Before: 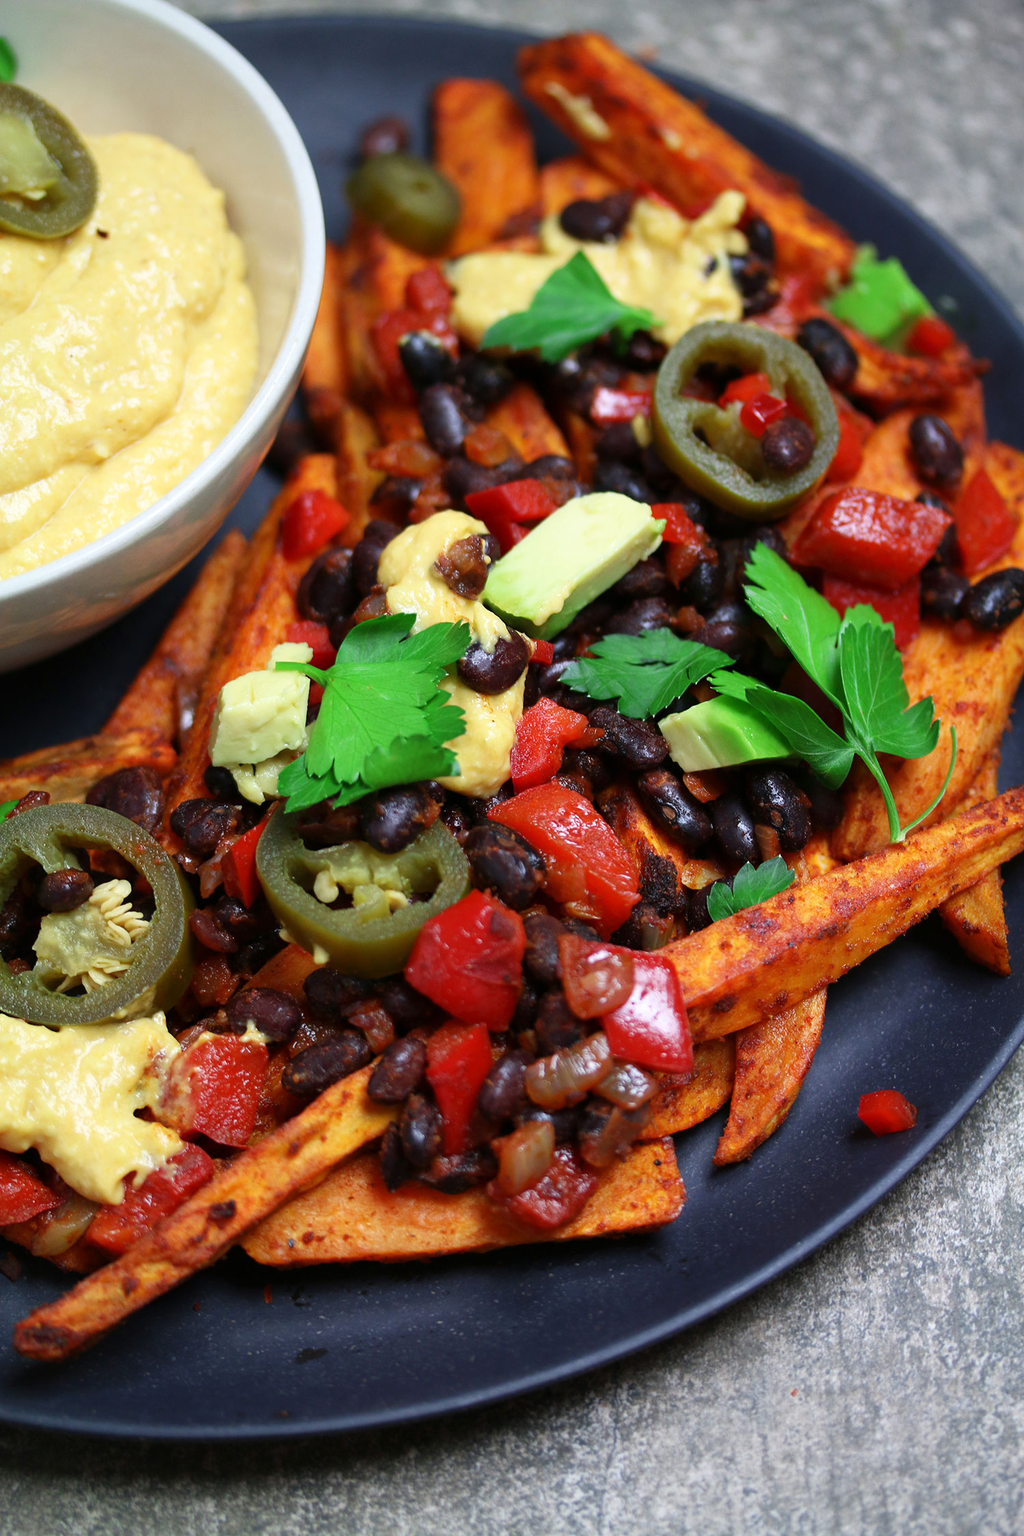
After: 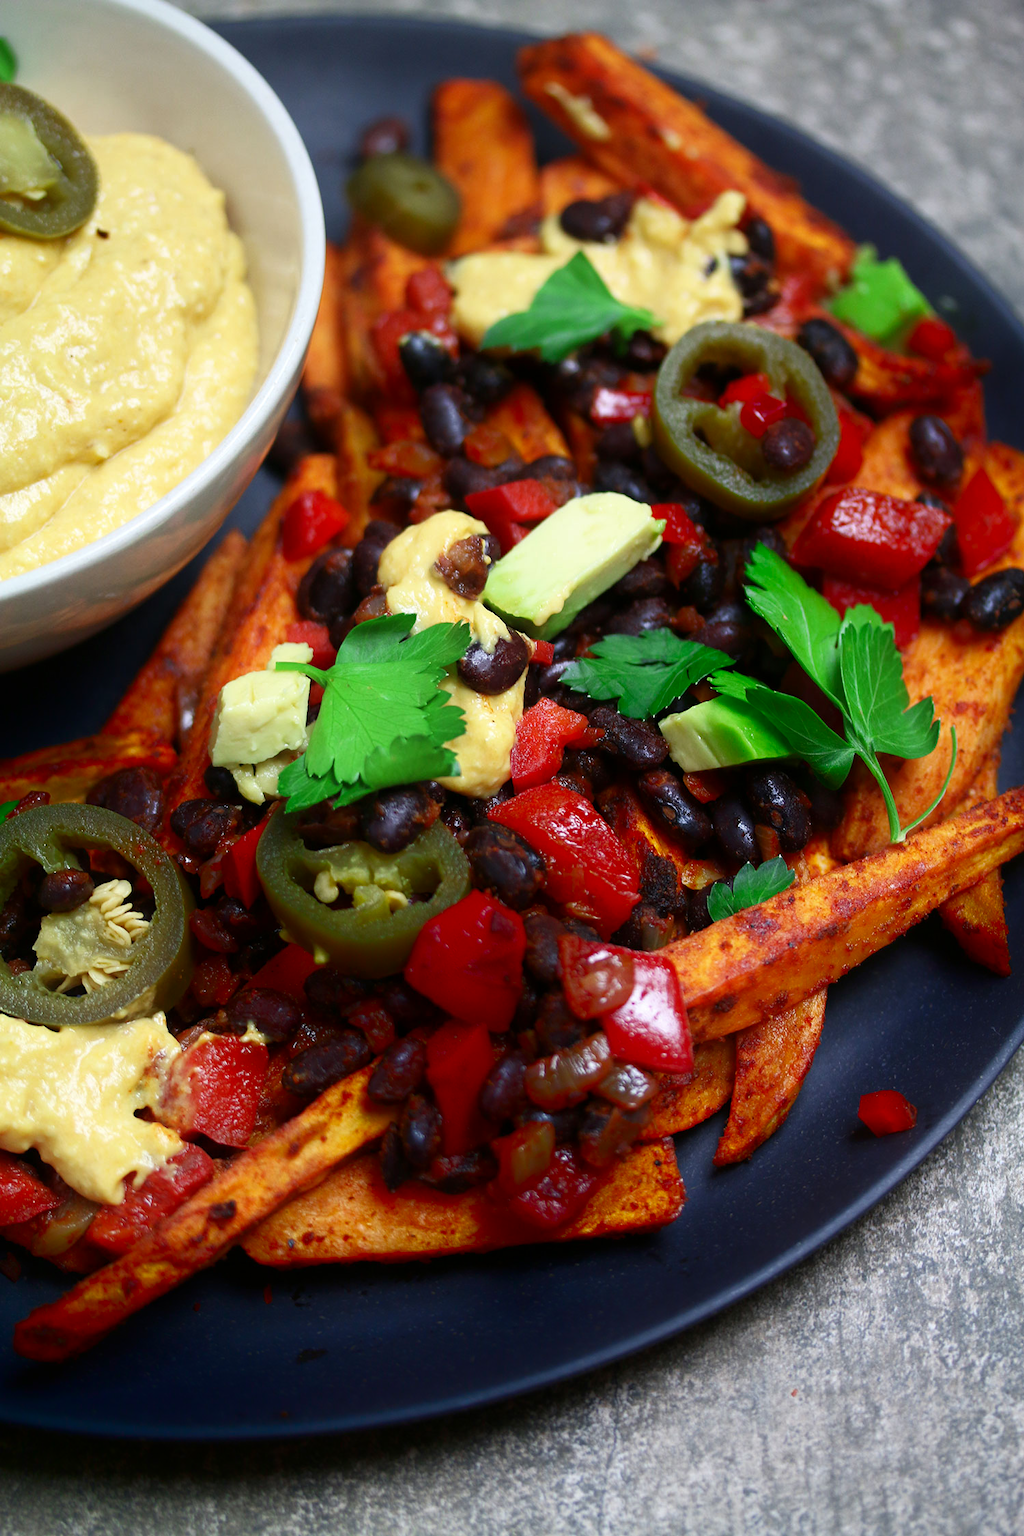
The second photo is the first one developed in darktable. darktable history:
shadows and highlights: shadows -88.31, highlights -37.23, soften with gaussian
